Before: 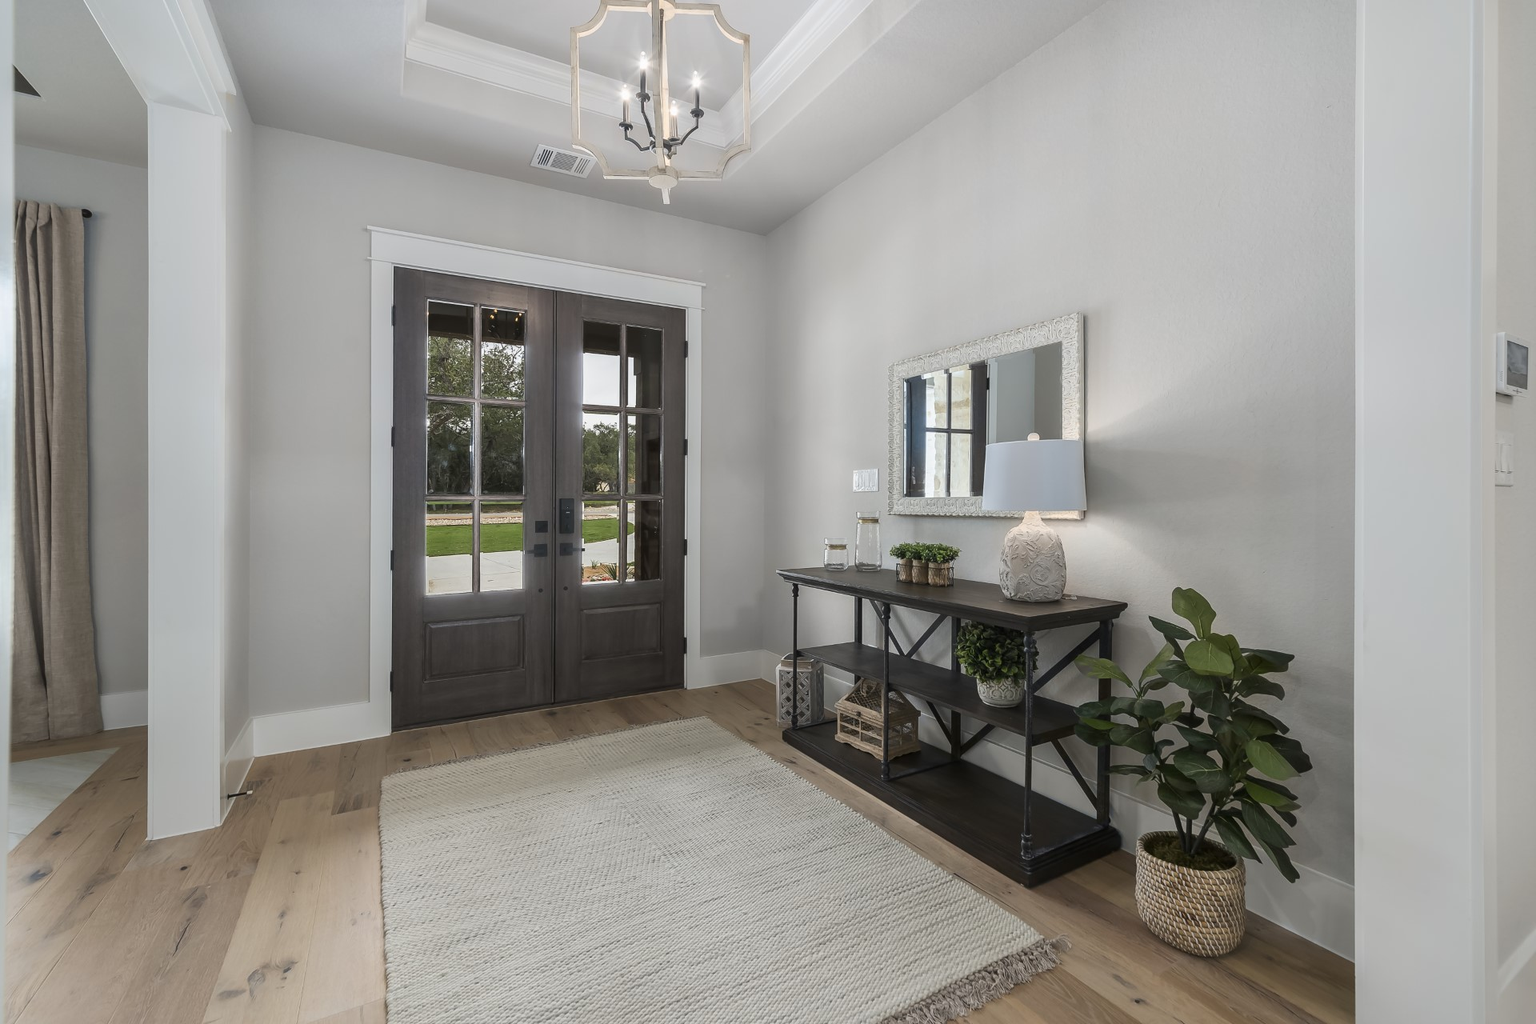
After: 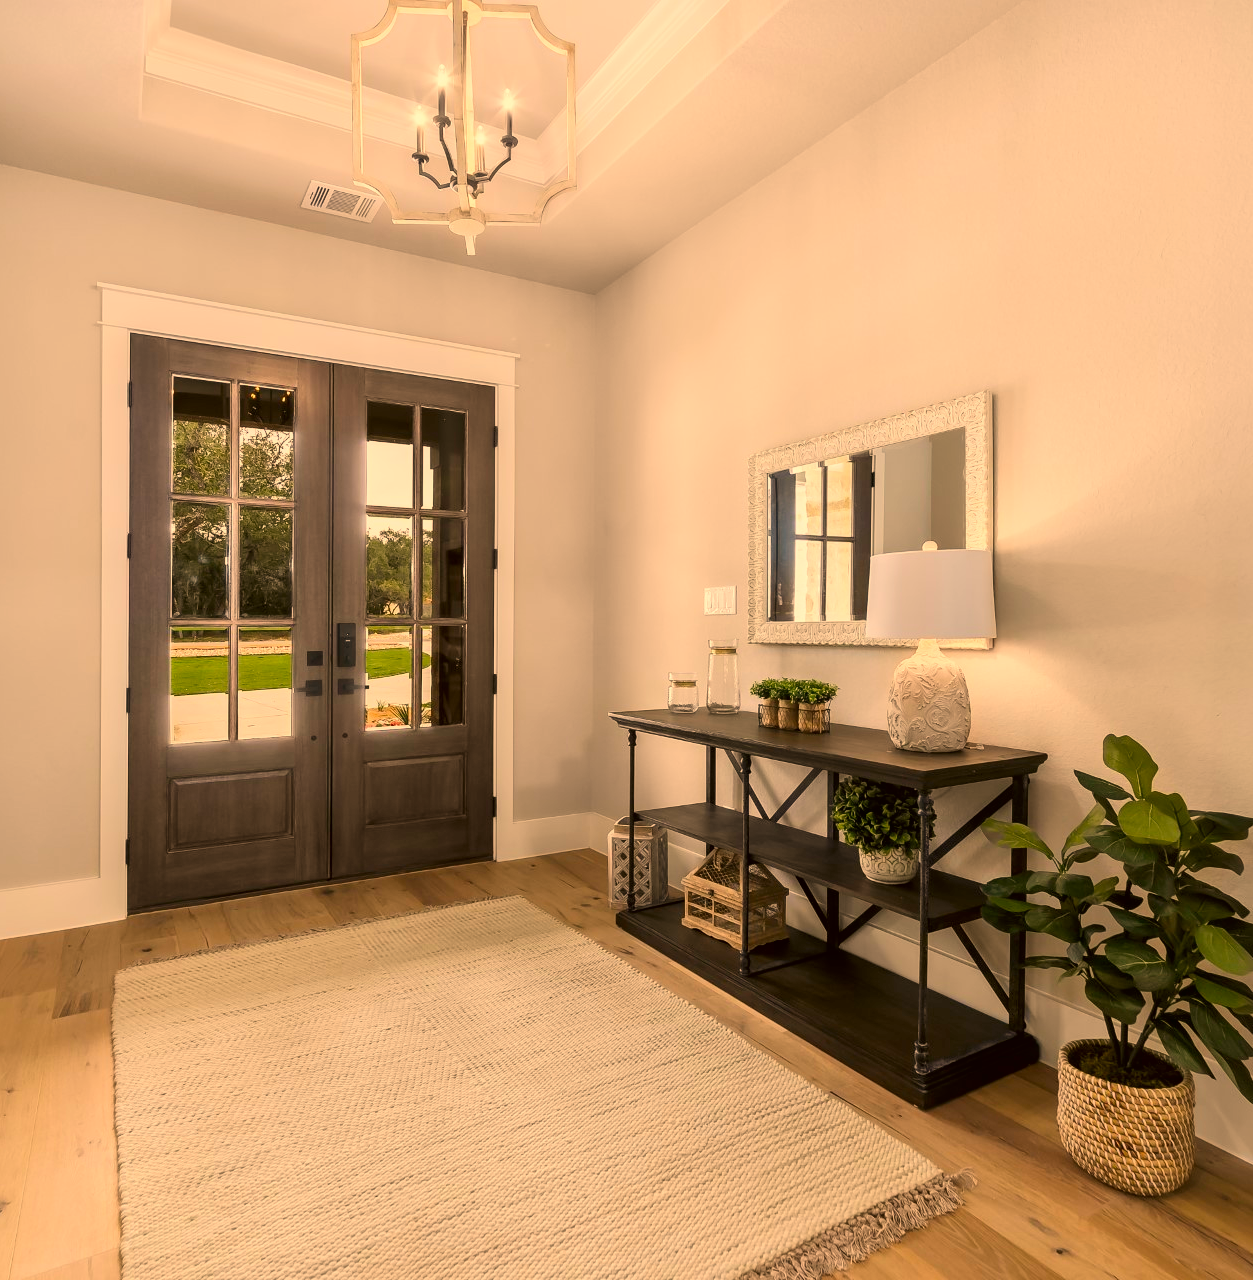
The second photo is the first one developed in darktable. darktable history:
tone curve: curves: ch0 [(0, 0) (0.003, 0.019) (0.011, 0.022) (0.025, 0.025) (0.044, 0.04) (0.069, 0.069) (0.1, 0.108) (0.136, 0.152) (0.177, 0.199) (0.224, 0.26) (0.277, 0.321) (0.335, 0.392) (0.399, 0.472) (0.468, 0.547) (0.543, 0.624) (0.623, 0.713) (0.709, 0.786) (0.801, 0.865) (0.898, 0.939) (1, 1)], color space Lab, linked channels, preserve colors none
crop and rotate: left 18.875%, right 15.851%
color correction: highlights a* 18.49, highlights b* 35.7, shadows a* 1.84, shadows b* 6.52, saturation 1.03
local contrast: mode bilateral grid, contrast 19, coarseness 50, detail 120%, midtone range 0.2
